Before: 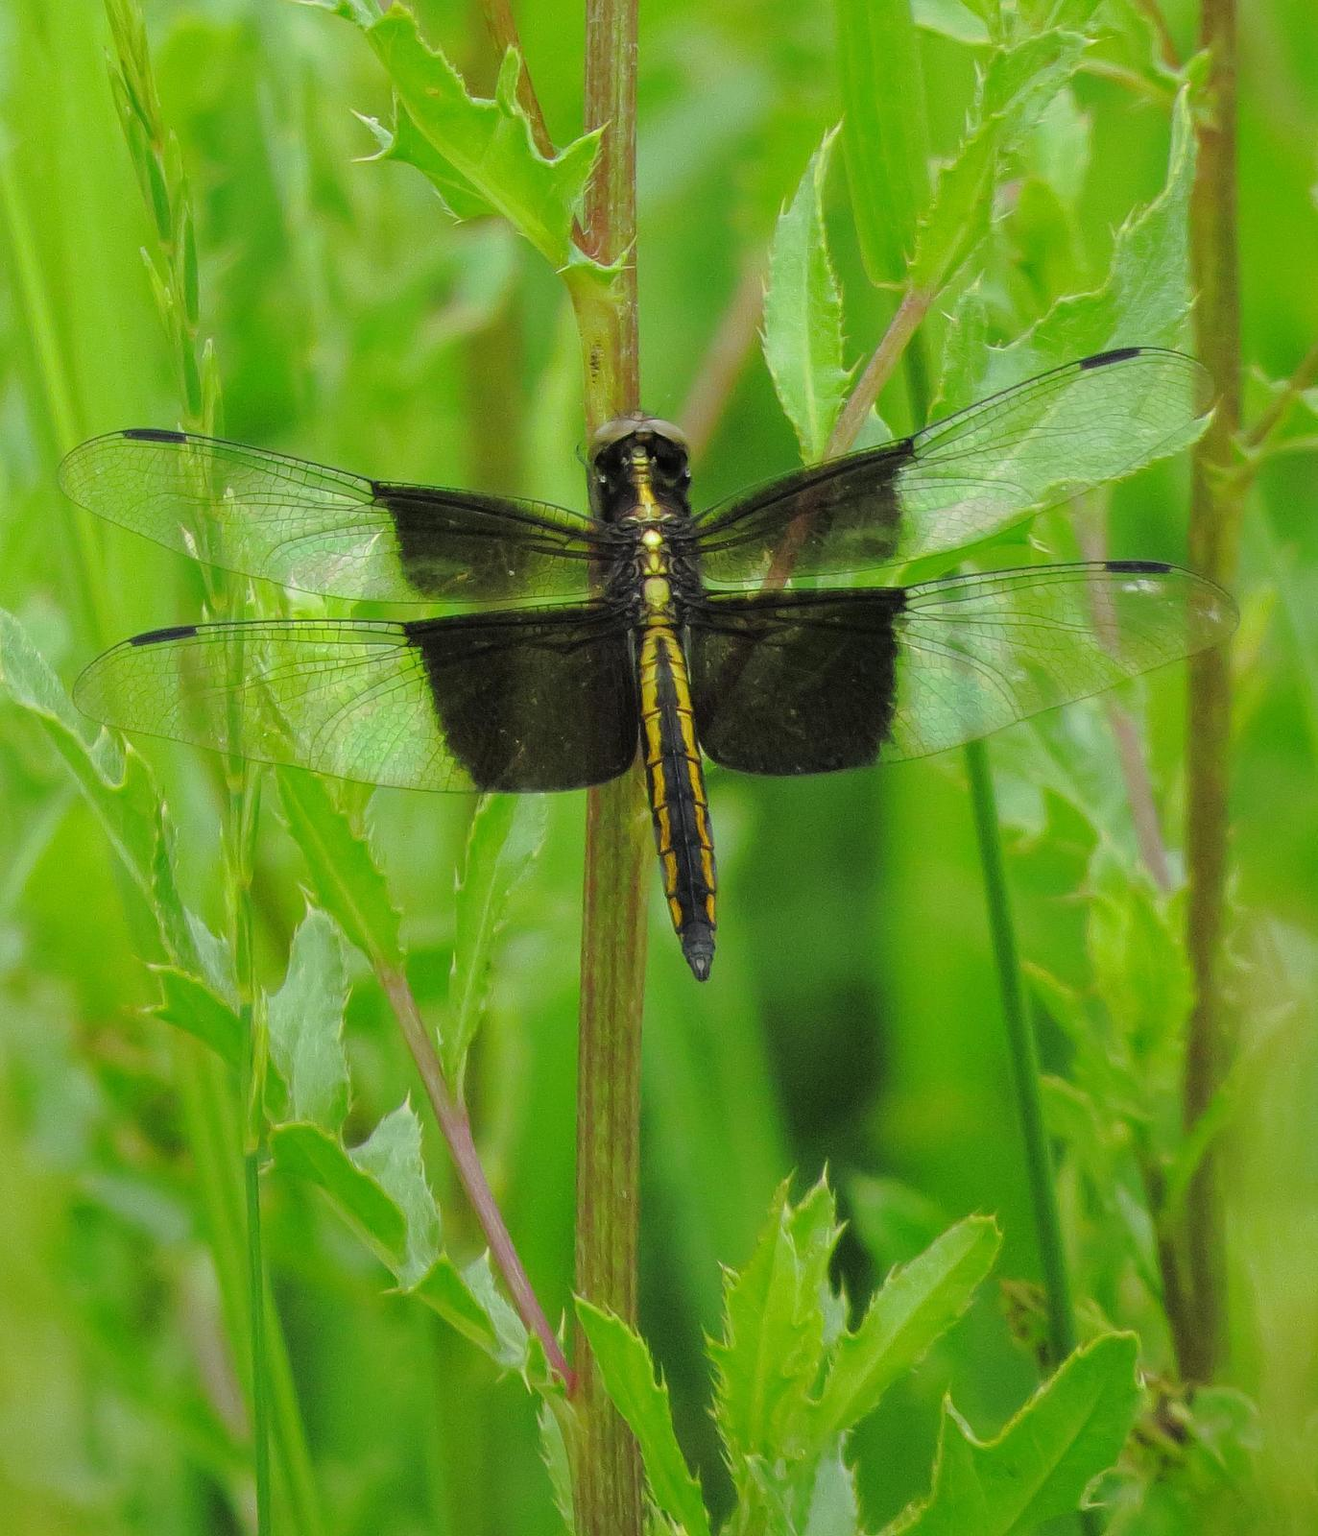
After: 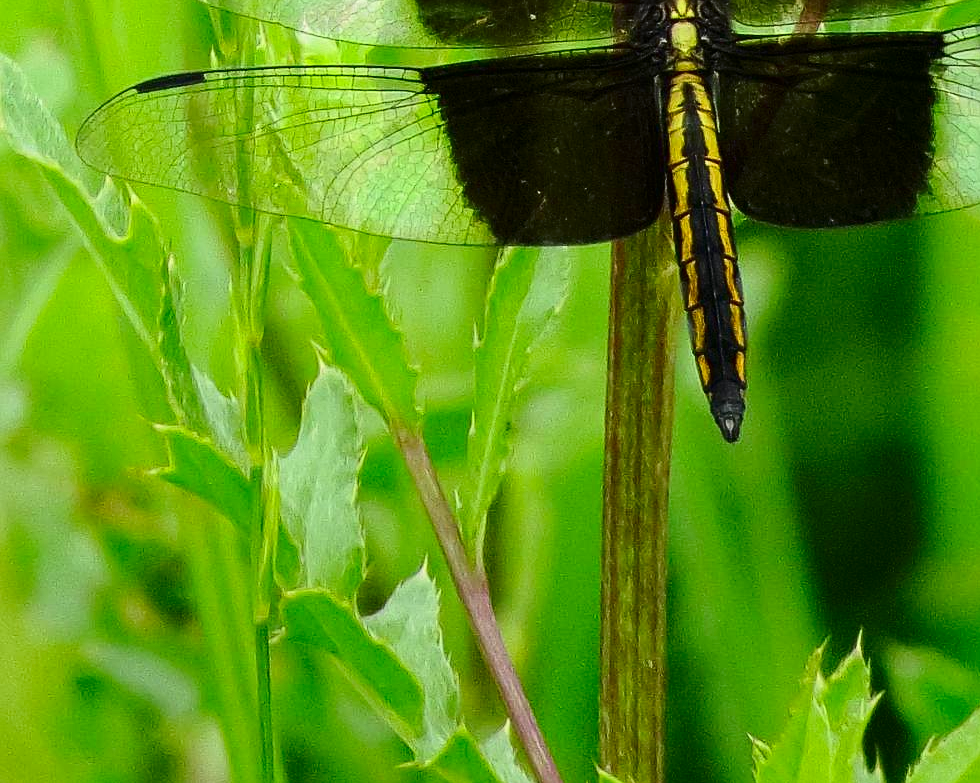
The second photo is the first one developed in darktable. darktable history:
crop: top 36.269%, right 28.127%, bottom 14.763%
contrast brightness saturation: contrast 0.309, brightness -0.073, saturation 0.174
sharpen: on, module defaults
color correction: highlights a* -0.311, highlights b* -0.088
